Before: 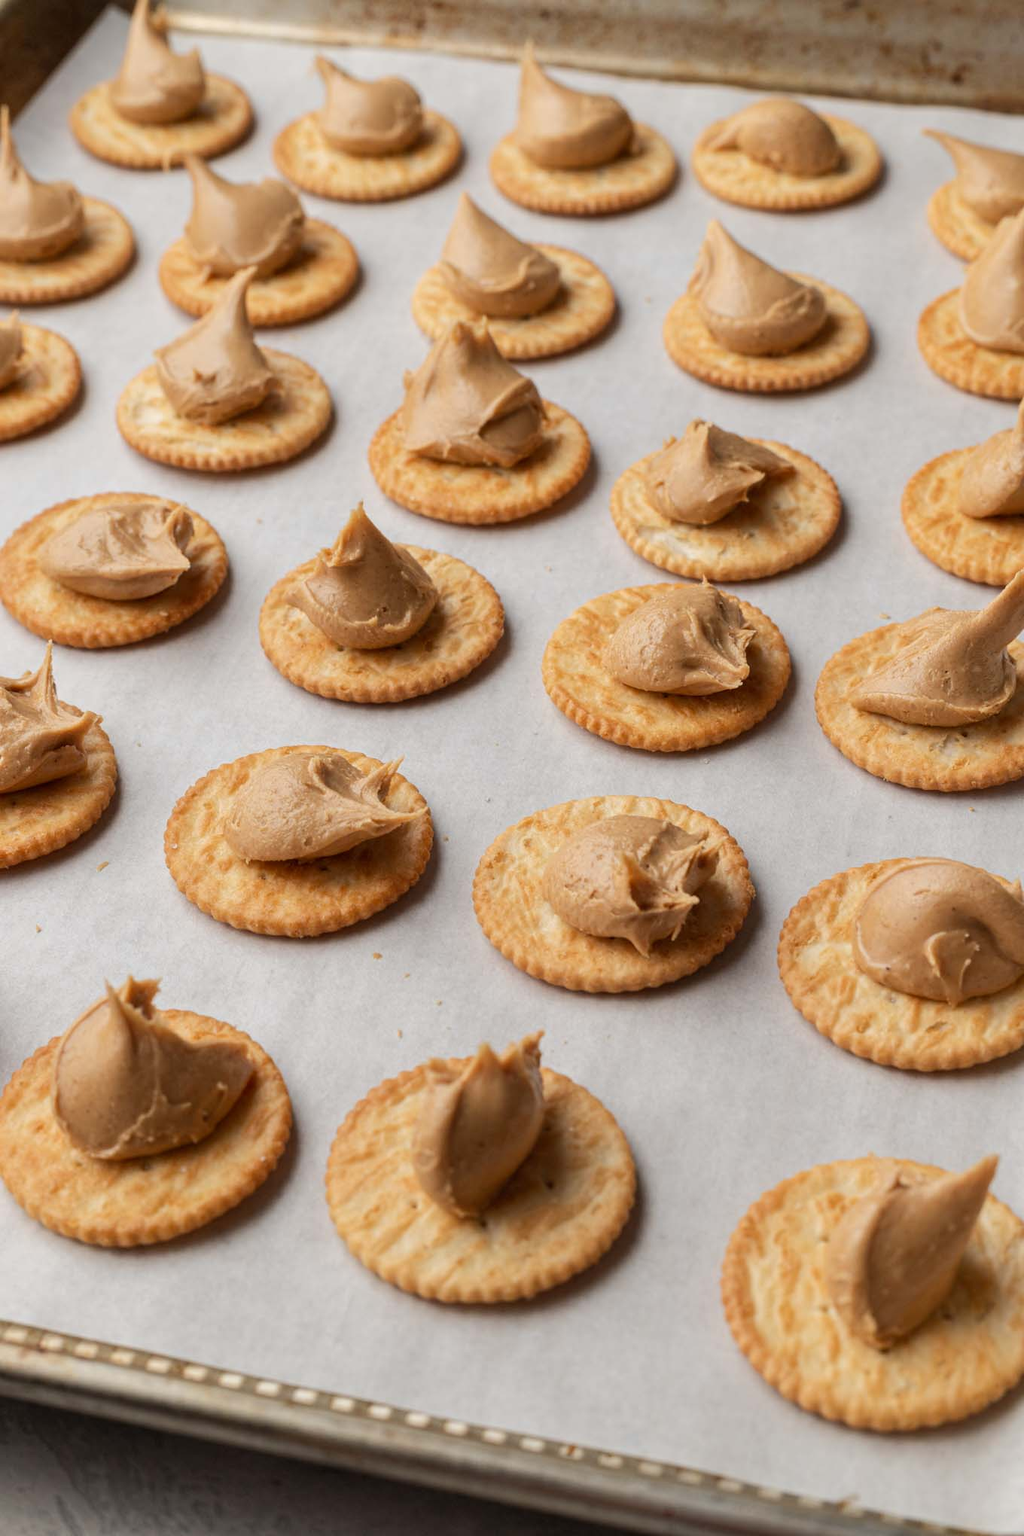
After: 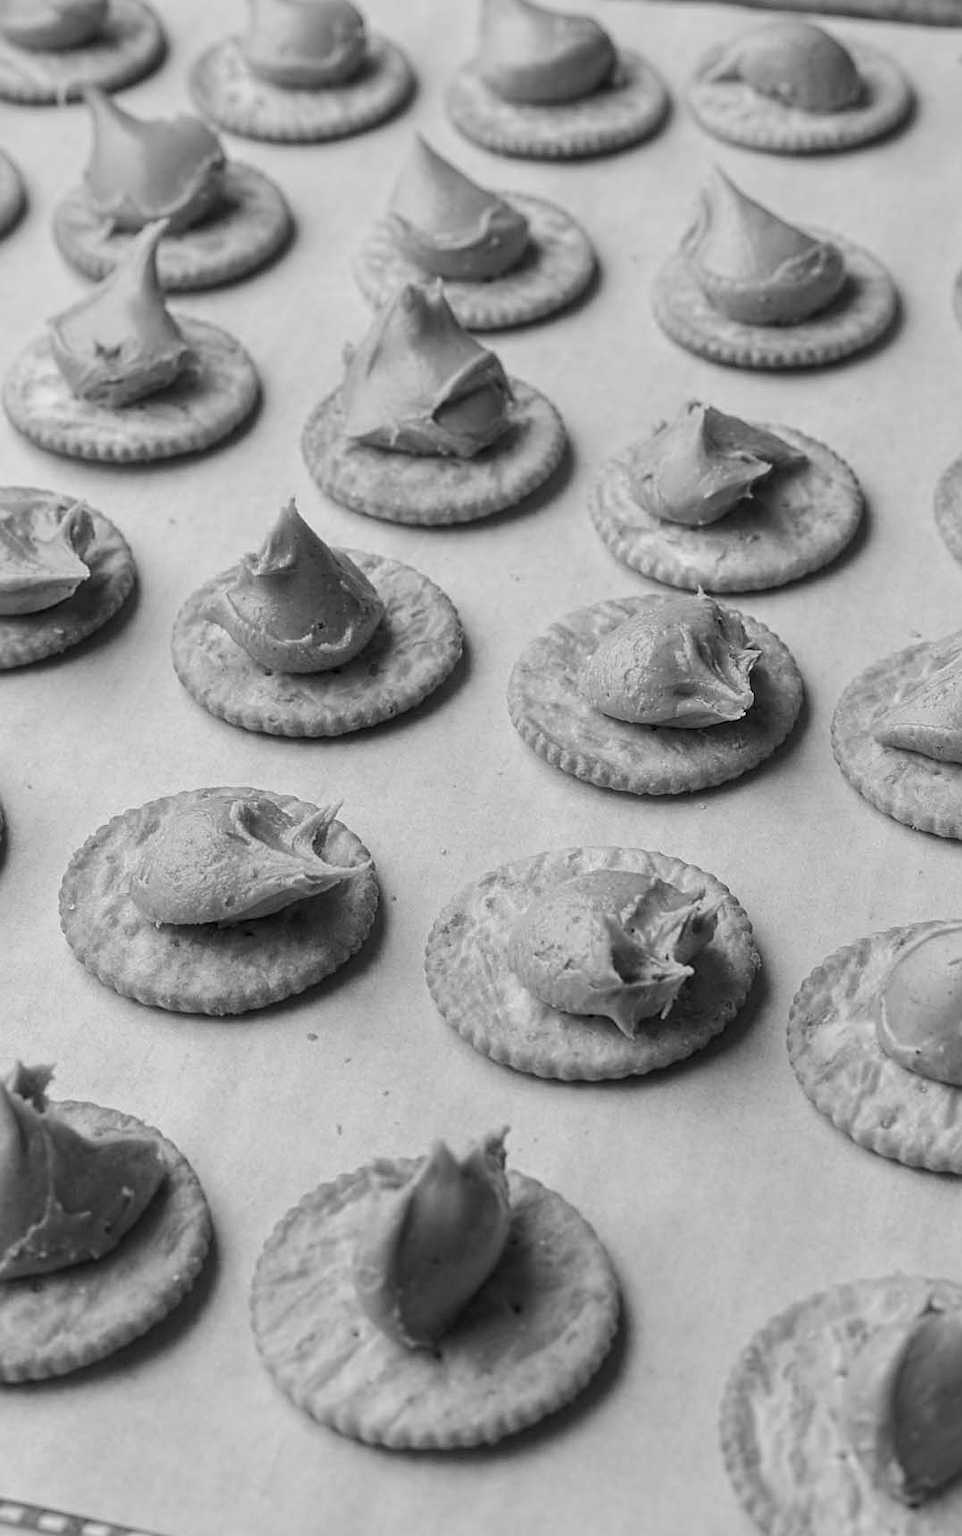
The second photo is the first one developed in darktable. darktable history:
crop: left 11.225%, top 5.381%, right 9.565%, bottom 10.314%
white balance: red 0.766, blue 1.537
sharpen: on, module defaults
monochrome: on, module defaults
